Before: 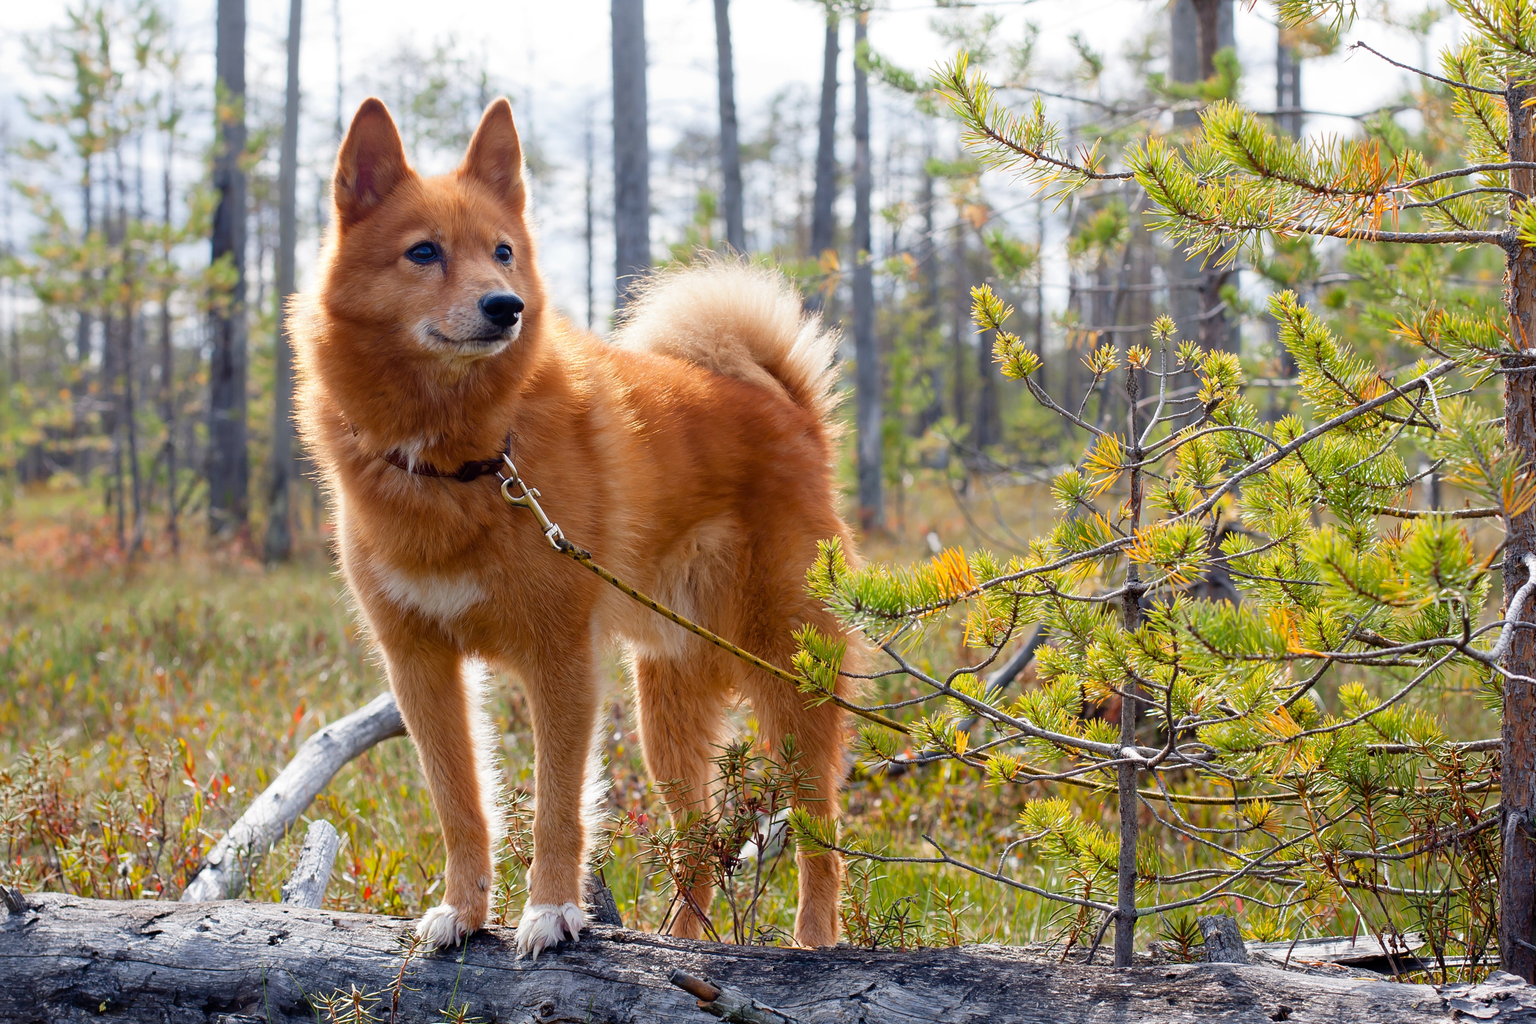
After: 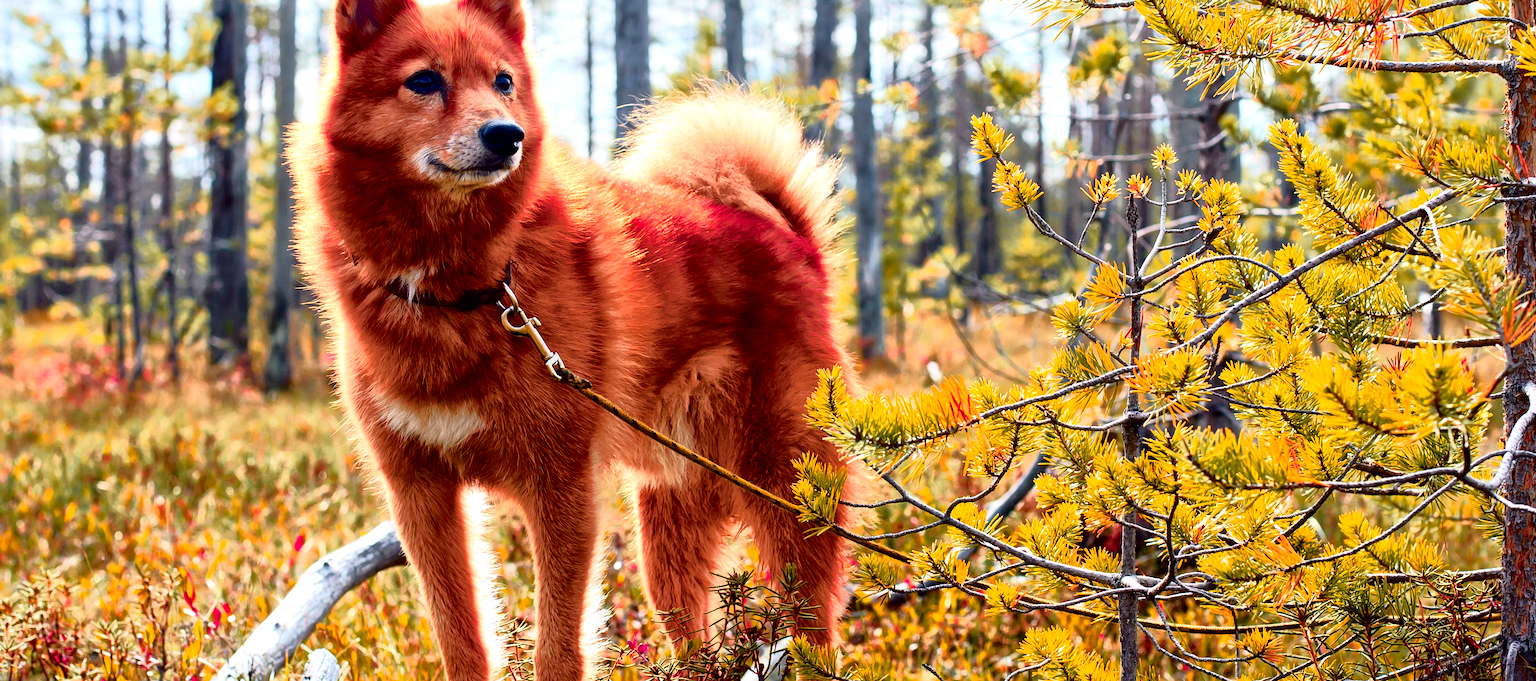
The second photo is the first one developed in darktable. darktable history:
color balance rgb: linear chroma grading › global chroma 9%, perceptual saturation grading › global saturation 36%, perceptual saturation grading › shadows 35%, perceptual brilliance grading › global brilliance 15%, perceptual brilliance grading › shadows -35%, global vibrance 15%
tone curve: curves: ch0 [(0, 0.008) (0.081, 0.044) (0.177, 0.123) (0.283, 0.253) (0.416, 0.449) (0.495, 0.524) (0.661, 0.756) (0.796, 0.859) (1, 0.951)]; ch1 [(0, 0) (0.161, 0.092) (0.35, 0.33) (0.392, 0.392) (0.427, 0.426) (0.479, 0.472) (0.505, 0.5) (0.521, 0.524) (0.567, 0.556) (0.583, 0.588) (0.625, 0.627) (0.678, 0.733) (1, 1)]; ch2 [(0, 0) (0.346, 0.362) (0.404, 0.427) (0.502, 0.499) (0.531, 0.523) (0.544, 0.561) (0.58, 0.59) (0.629, 0.642) (0.717, 0.678) (1, 1)], color space Lab, independent channels, preserve colors none
color zones: curves: ch1 [(0.263, 0.53) (0.376, 0.287) (0.487, 0.512) (0.748, 0.547) (1, 0.513)]; ch2 [(0.262, 0.45) (0.751, 0.477)], mix 31.98%
local contrast: mode bilateral grid, contrast 20, coarseness 50, detail 159%, midtone range 0.2
crop: top 16.727%, bottom 16.727%
